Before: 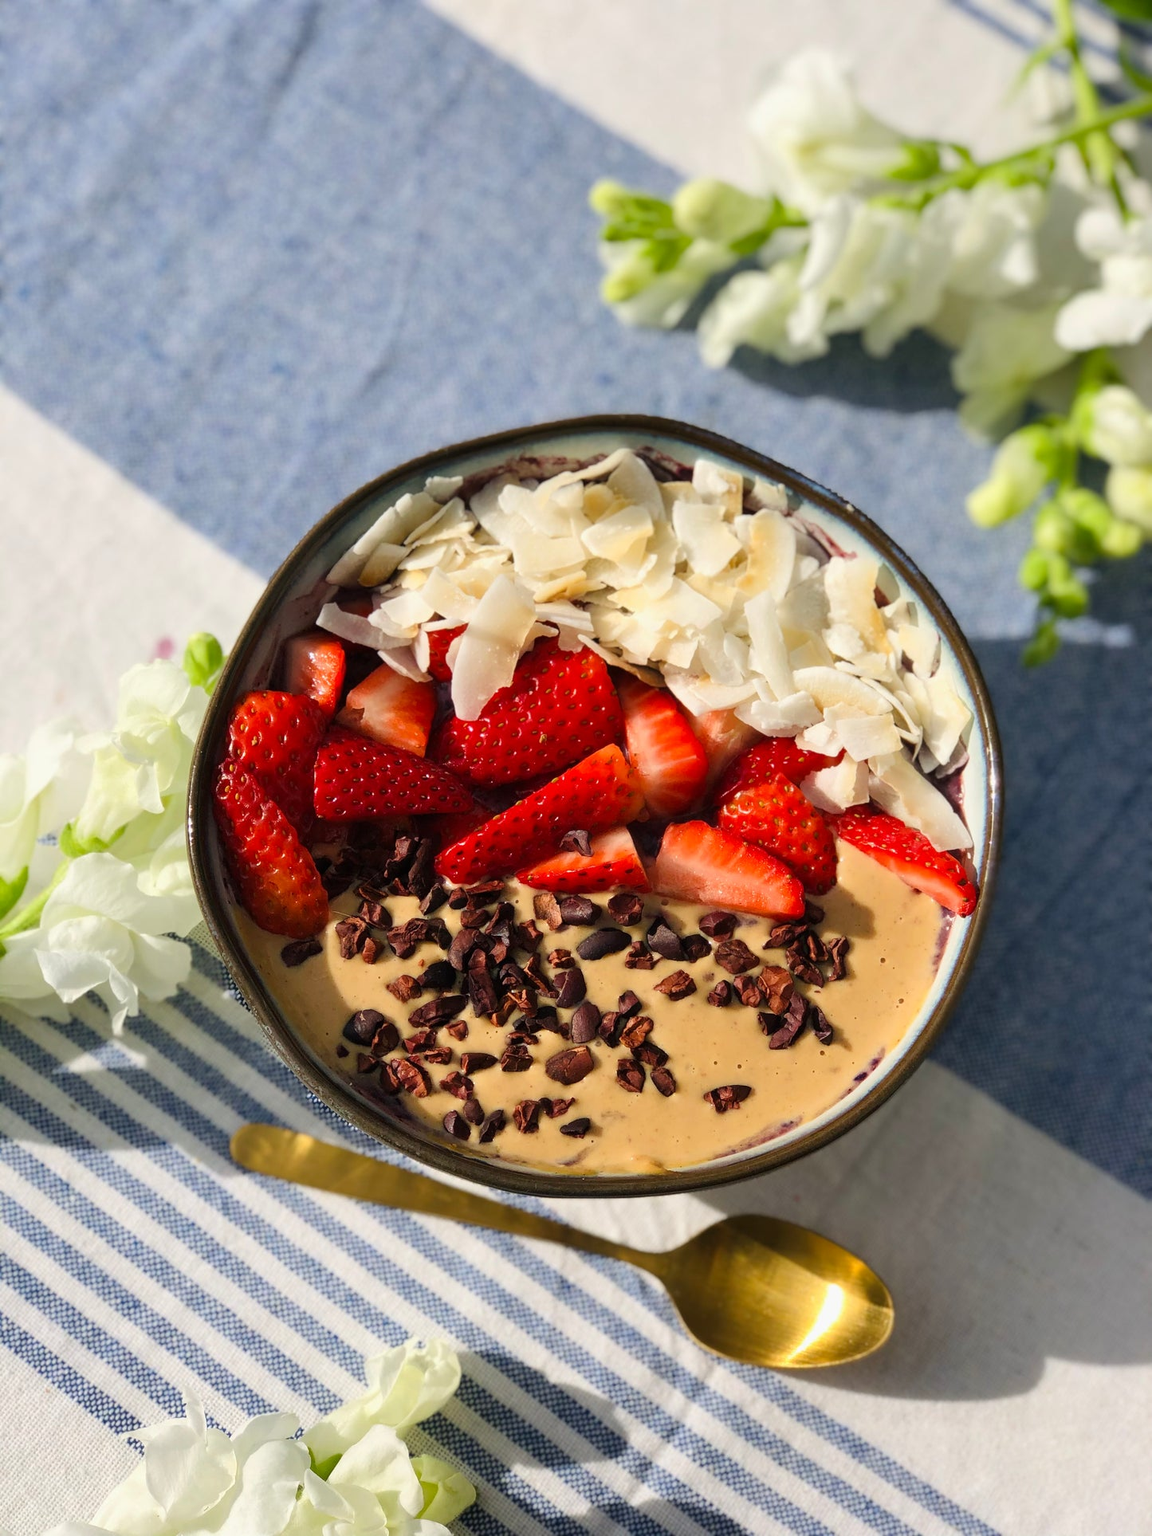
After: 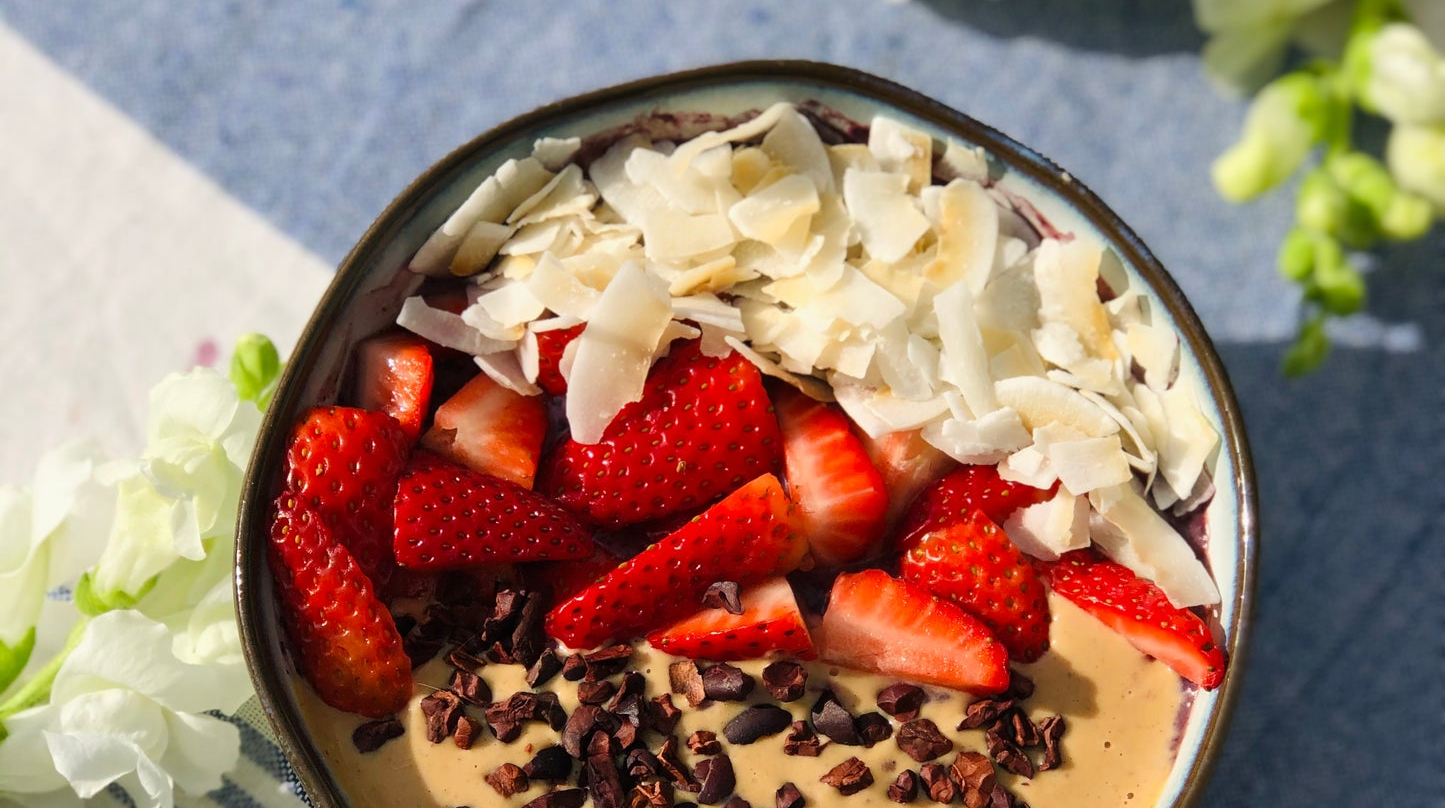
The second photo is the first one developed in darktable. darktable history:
crop and rotate: top 23.912%, bottom 34.106%
